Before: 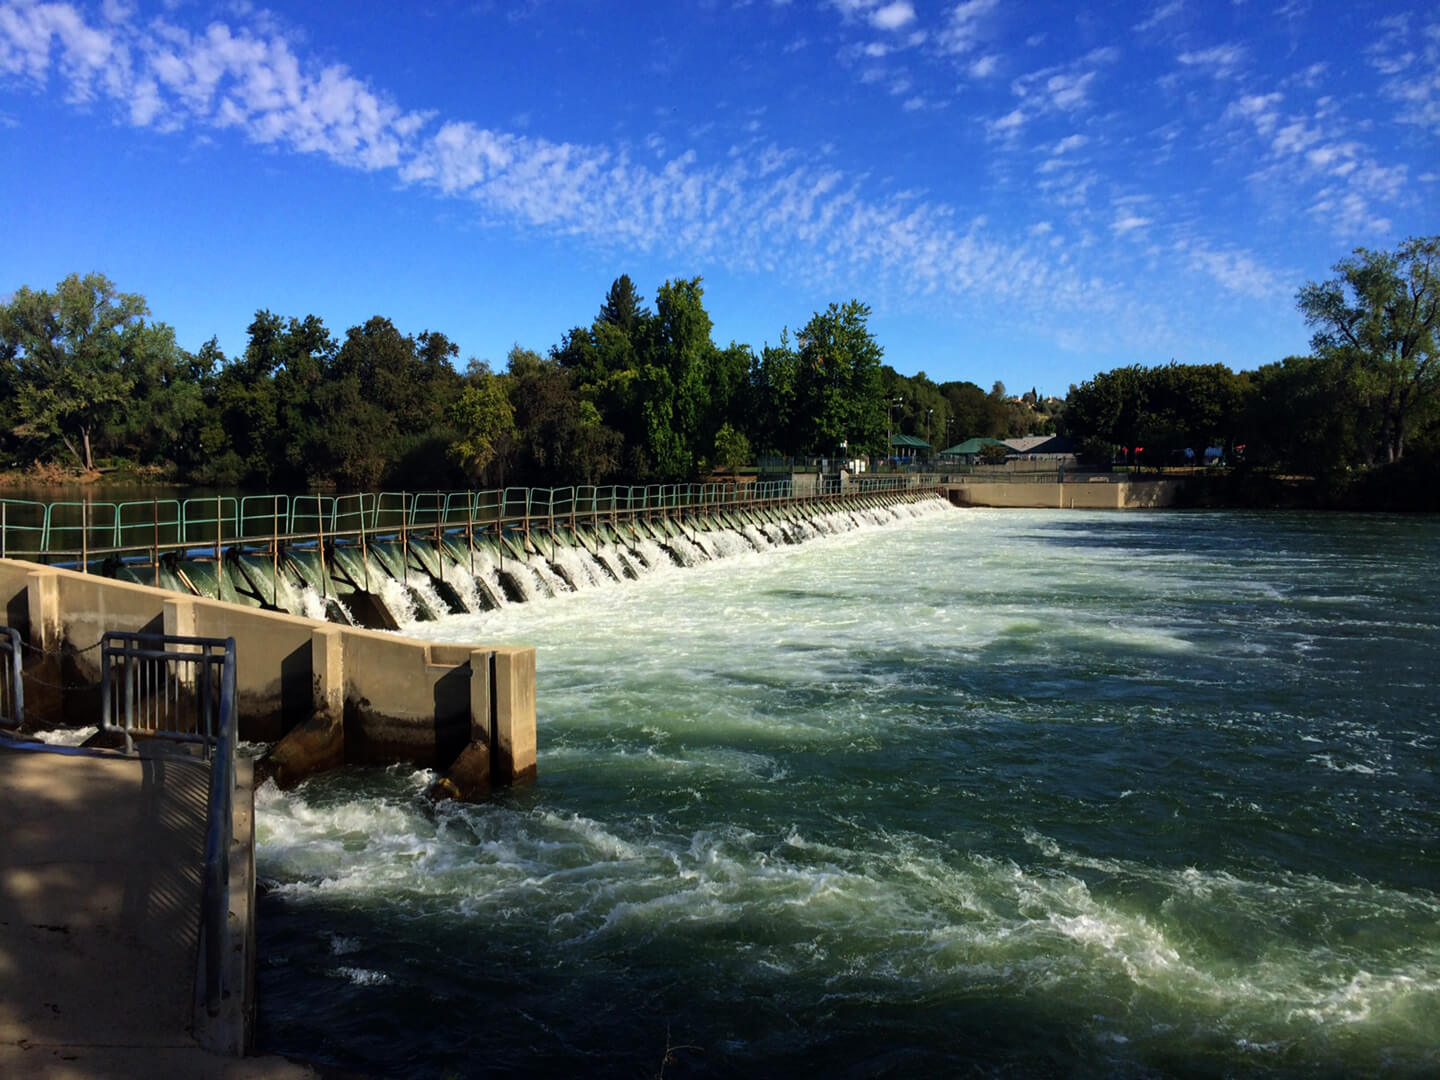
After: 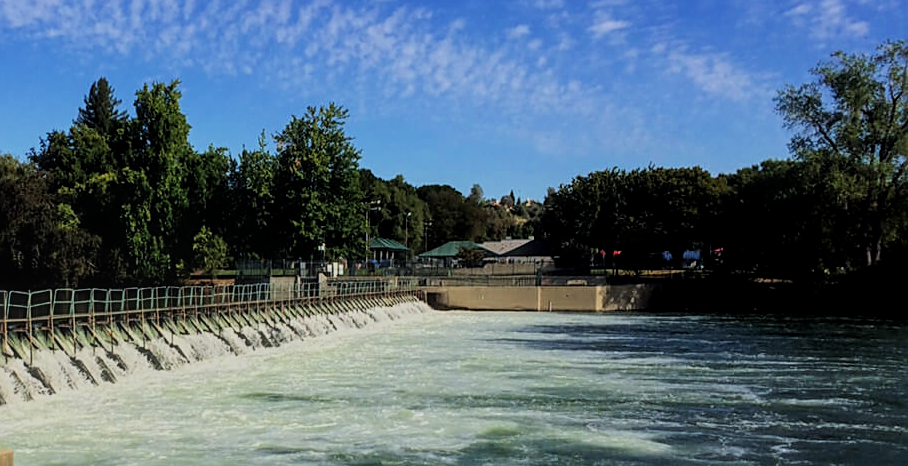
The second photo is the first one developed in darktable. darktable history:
sharpen: on, module defaults
local contrast: on, module defaults
haze removal: strength -0.062, compatibility mode true, adaptive false
crop: left 36.296%, top 18.308%, right 0.631%, bottom 38.506%
filmic rgb: black relative exposure -7.65 EV, white relative exposure 4.56 EV, hardness 3.61, color science v6 (2022)
contrast equalizer: y [[0.46, 0.454, 0.451, 0.451, 0.455, 0.46], [0.5 ×6], [0.5 ×6], [0 ×6], [0 ×6]], mix 0.525
